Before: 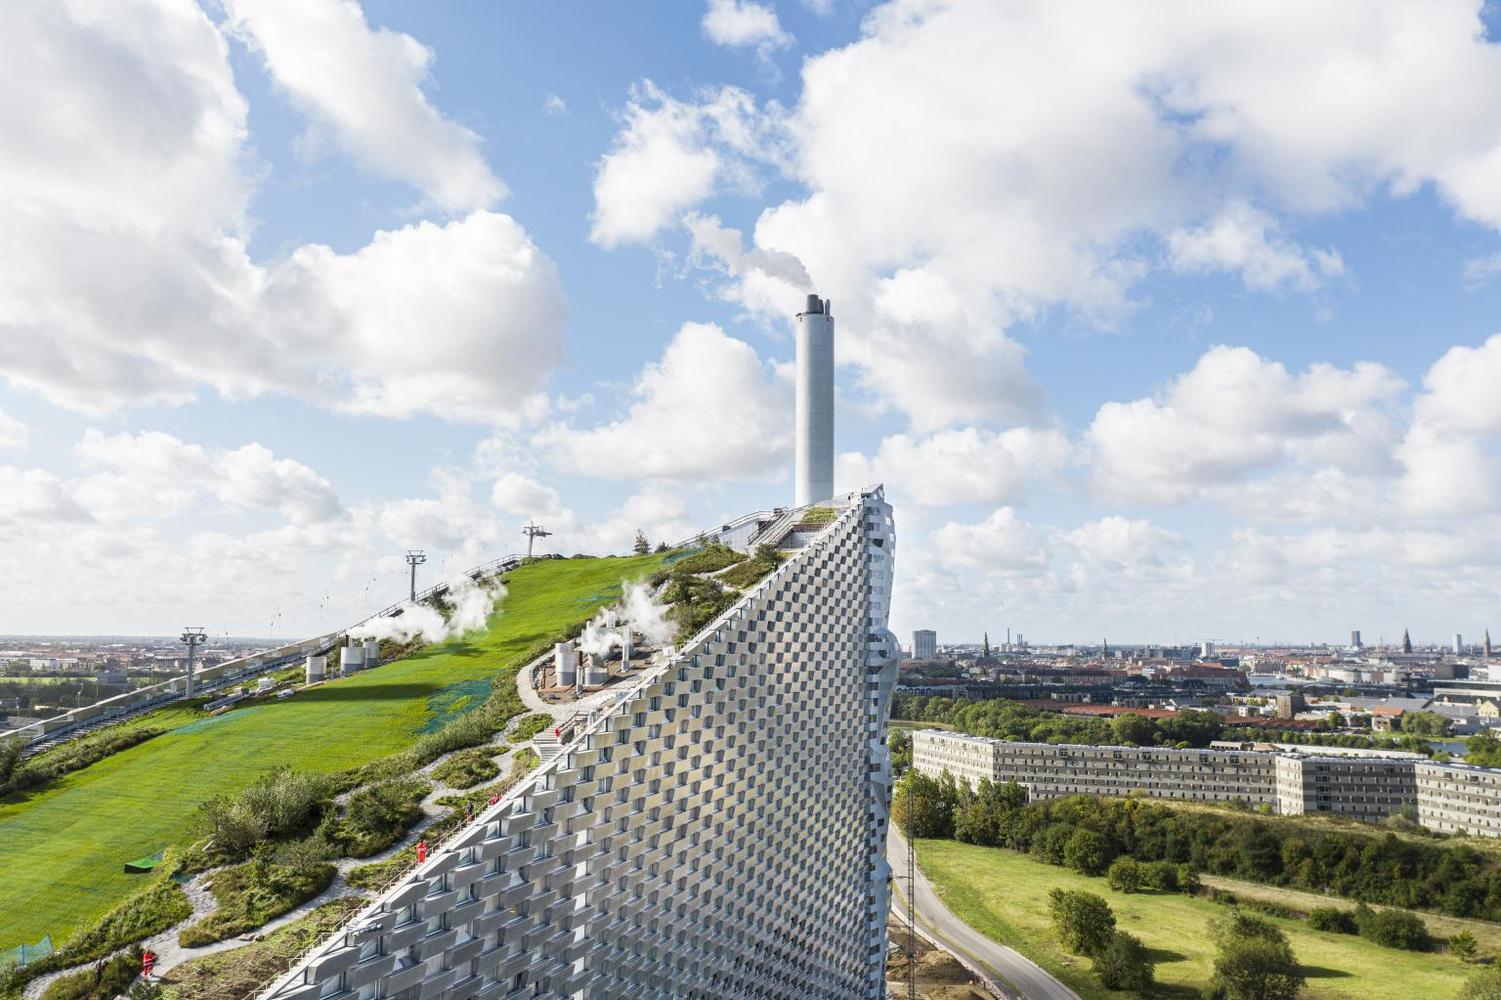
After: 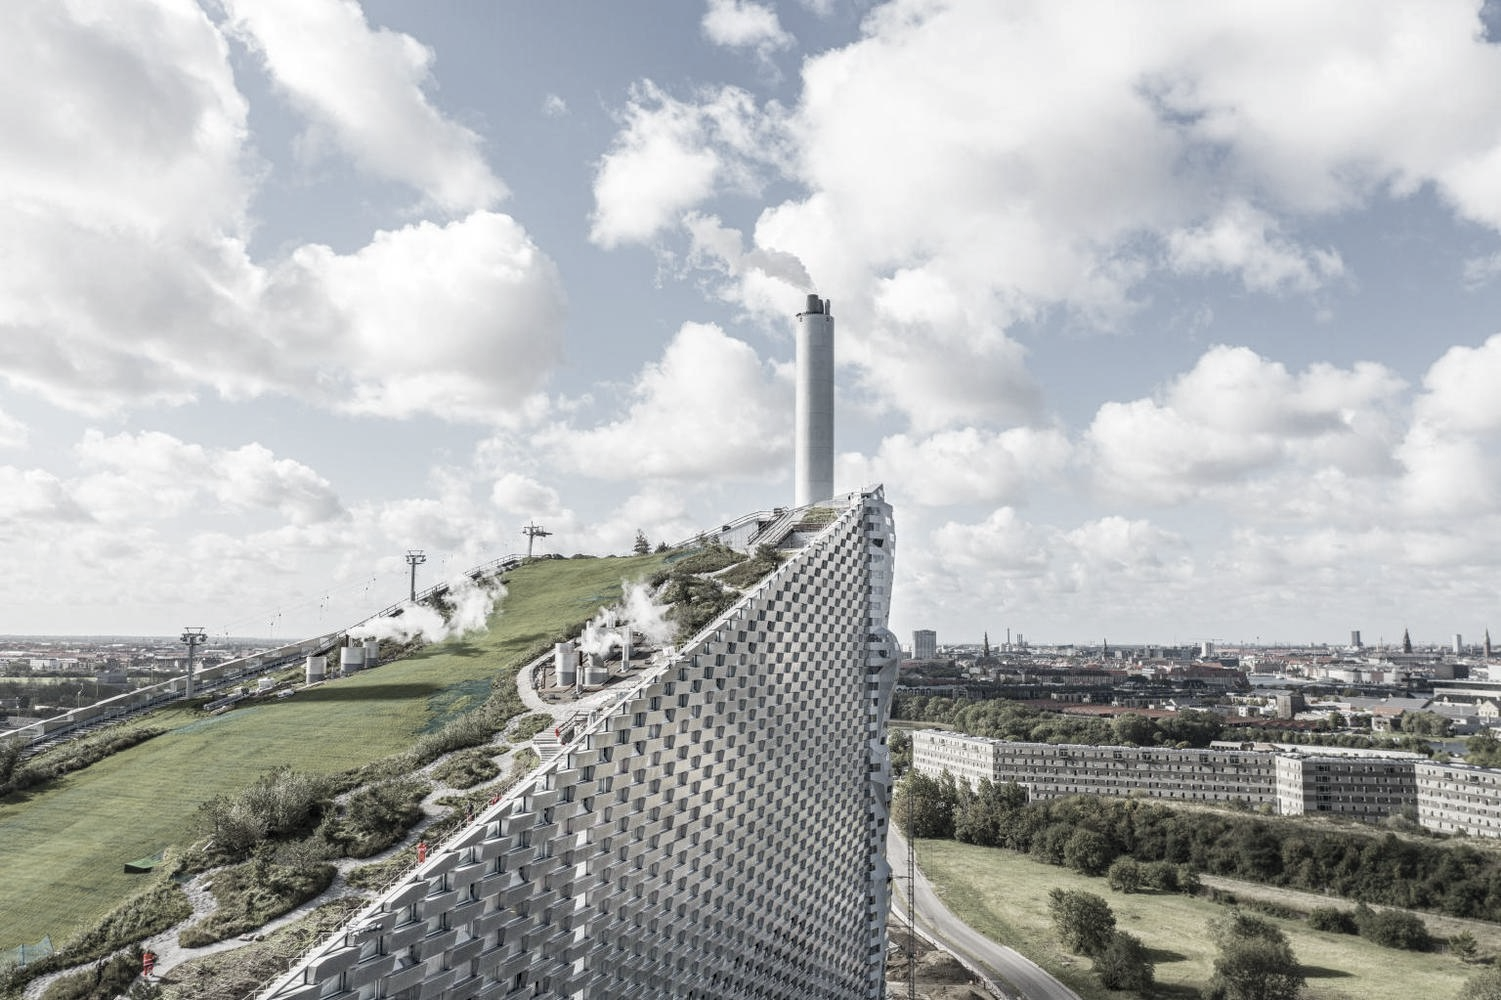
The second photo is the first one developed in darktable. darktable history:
haze removal: adaptive false
local contrast: detail 109%
color zones: curves: ch1 [(0, 0.34) (0.143, 0.164) (0.286, 0.152) (0.429, 0.176) (0.571, 0.173) (0.714, 0.188) (0.857, 0.199) (1, 0.34)]
